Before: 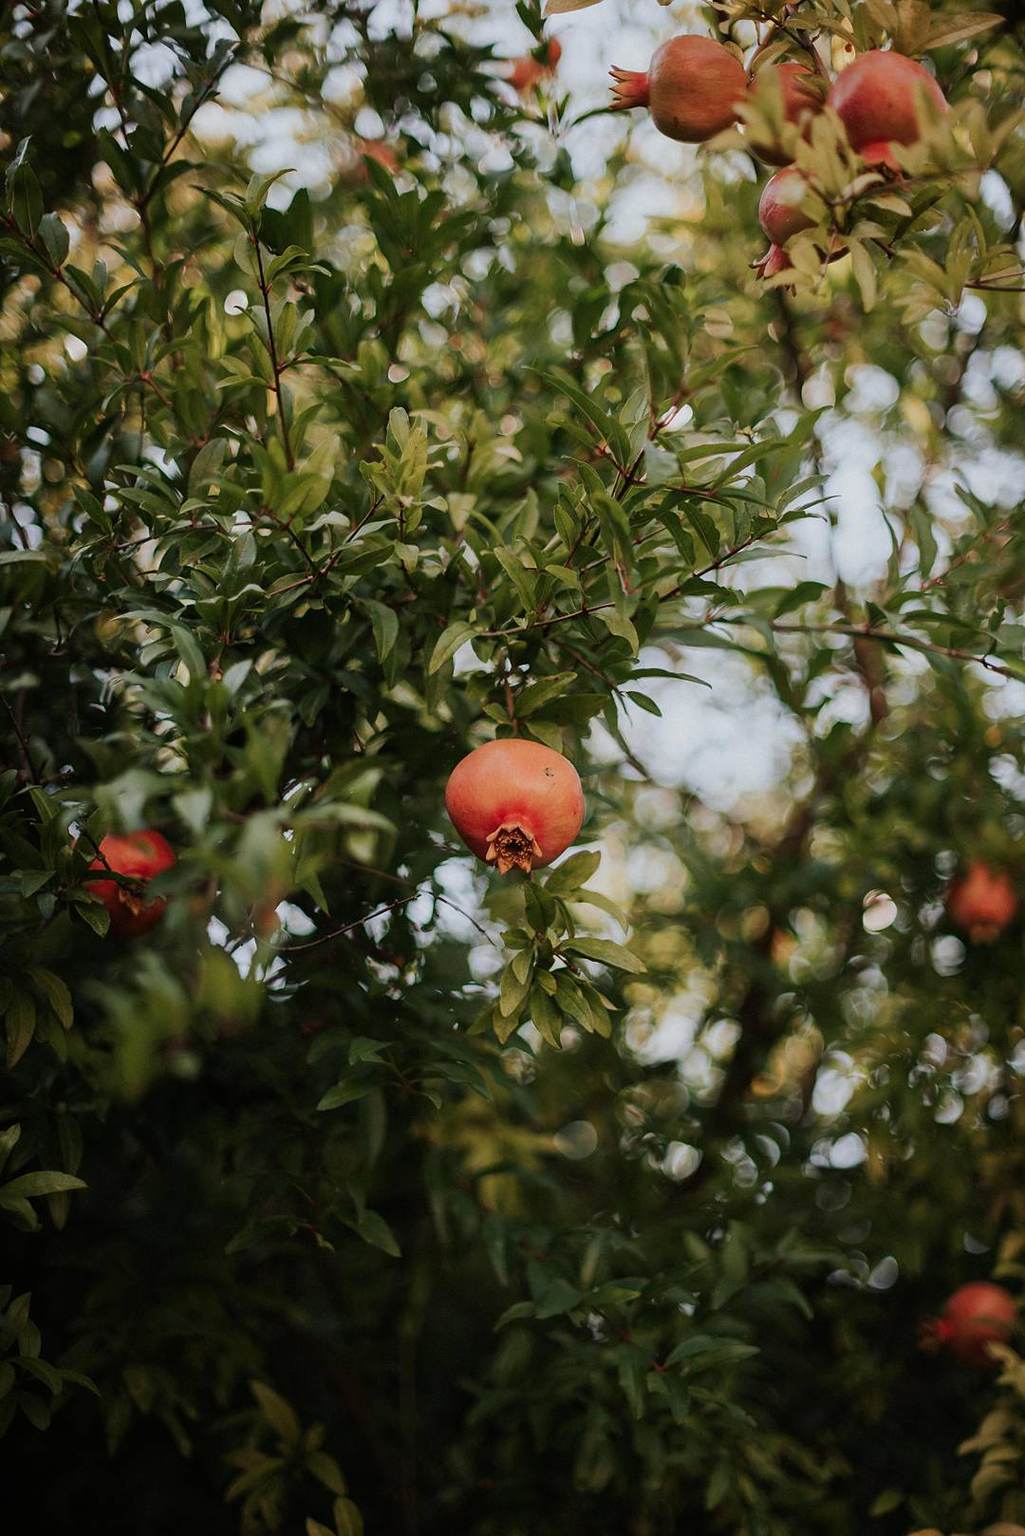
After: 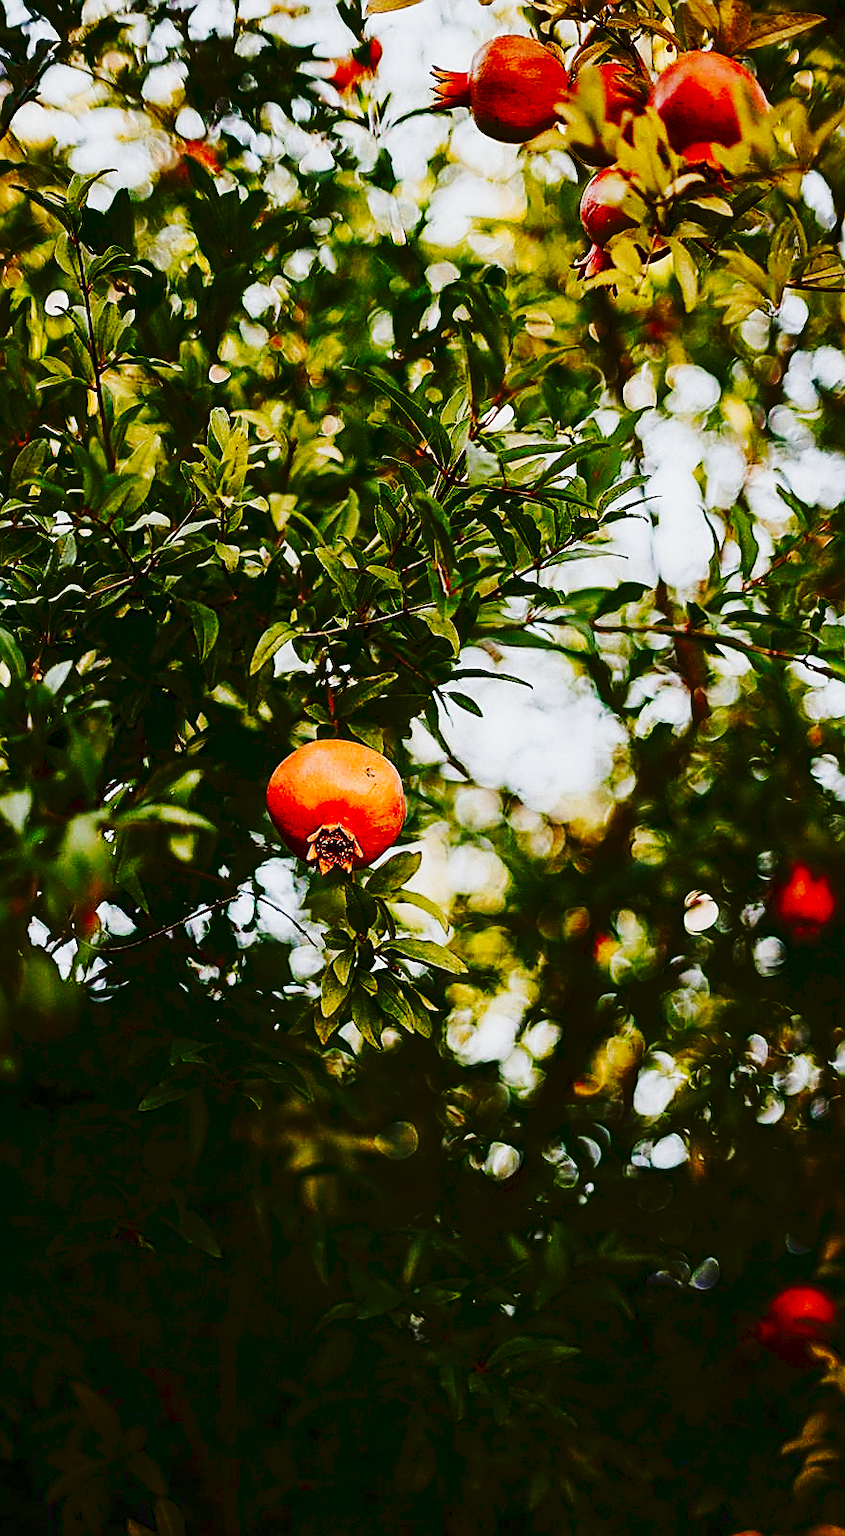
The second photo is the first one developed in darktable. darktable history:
contrast brightness saturation: brightness -0.246, saturation 0.202
crop: left 17.53%, bottom 0.043%
color balance rgb: linear chroma grading › global chroma 0.434%, perceptual saturation grading › global saturation 0.529%, global vibrance 20%
sharpen: amount 1.004
tone curve: curves: ch0 [(0, 0) (0.003, 0.046) (0.011, 0.052) (0.025, 0.059) (0.044, 0.069) (0.069, 0.084) (0.1, 0.107) (0.136, 0.133) (0.177, 0.171) (0.224, 0.216) (0.277, 0.293) (0.335, 0.371) (0.399, 0.481) (0.468, 0.577) (0.543, 0.662) (0.623, 0.749) (0.709, 0.831) (0.801, 0.891) (0.898, 0.942) (1, 1)], preserve colors none
base curve: curves: ch0 [(0, 0) (0.036, 0.025) (0.121, 0.166) (0.206, 0.329) (0.605, 0.79) (1, 1)], preserve colors none
